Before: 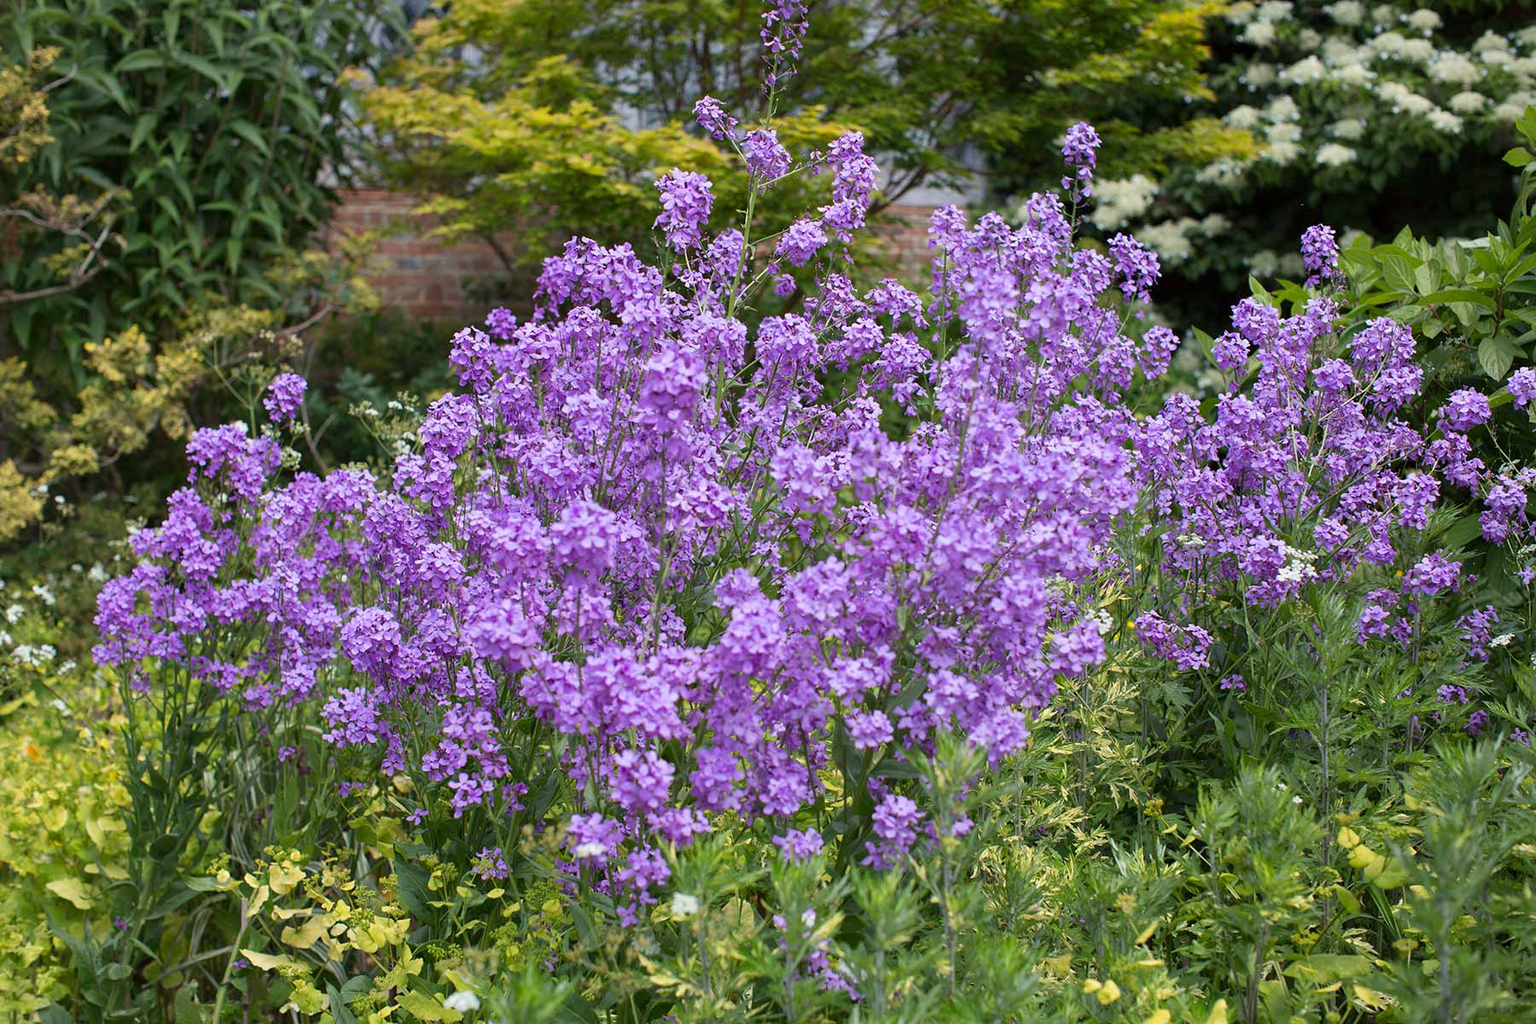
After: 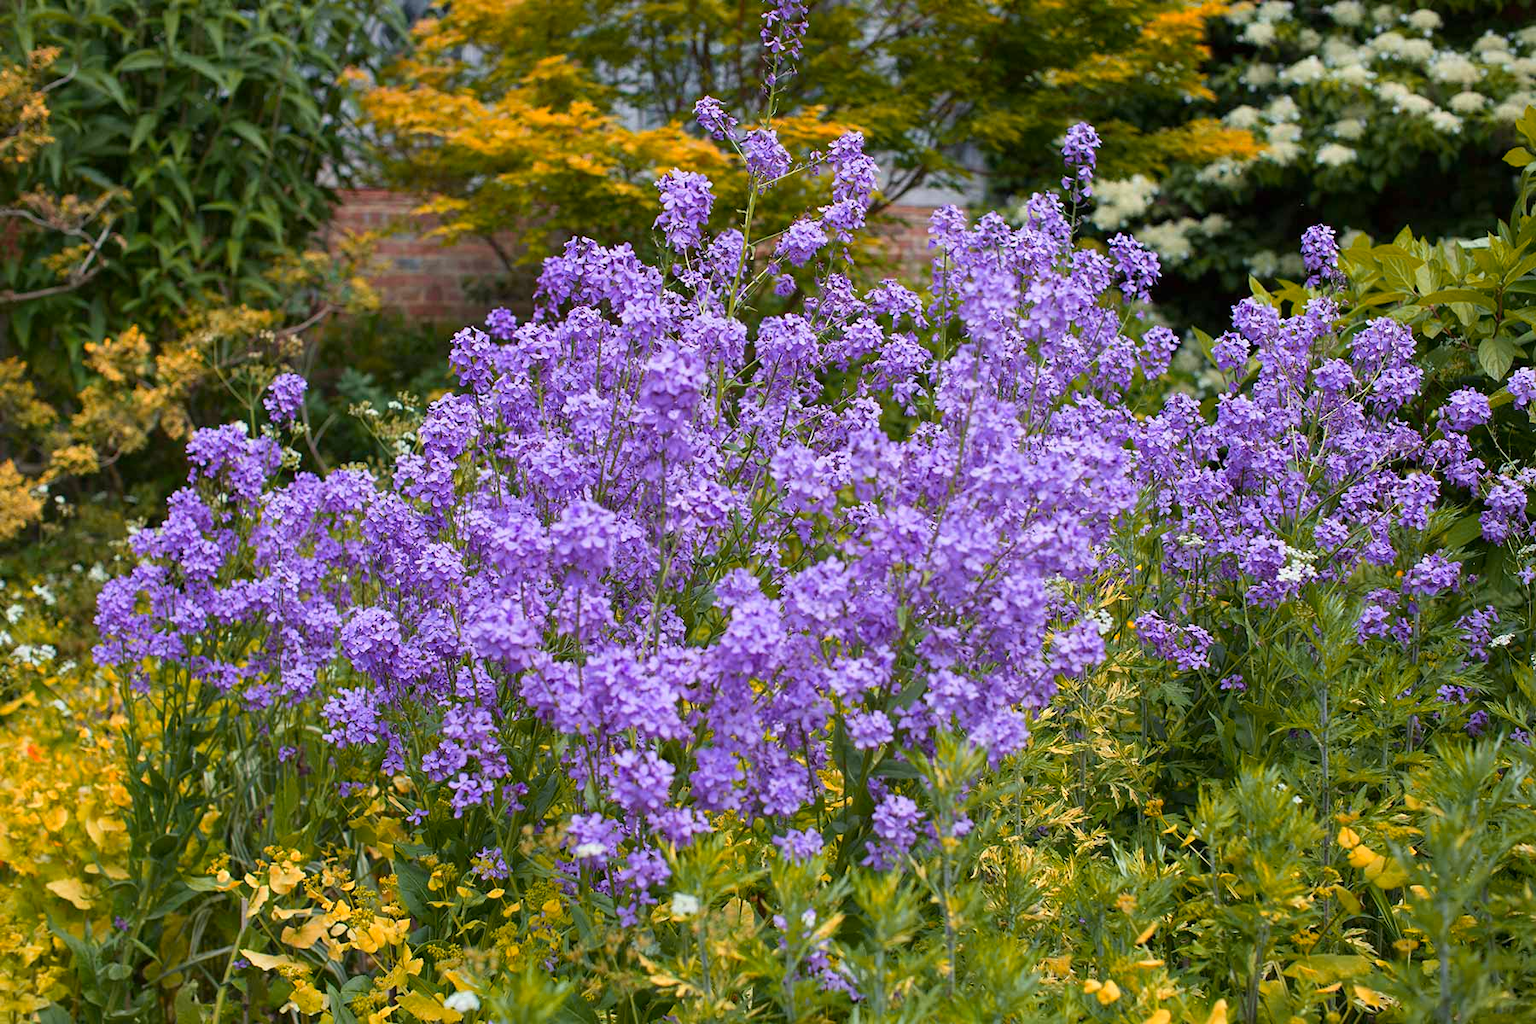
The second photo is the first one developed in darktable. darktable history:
color zones: curves: ch1 [(0.24, 0.634) (0.75, 0.5)]; ch2 [(0.253, 0.437) (0.745, 0.491)], mix 28.02%
